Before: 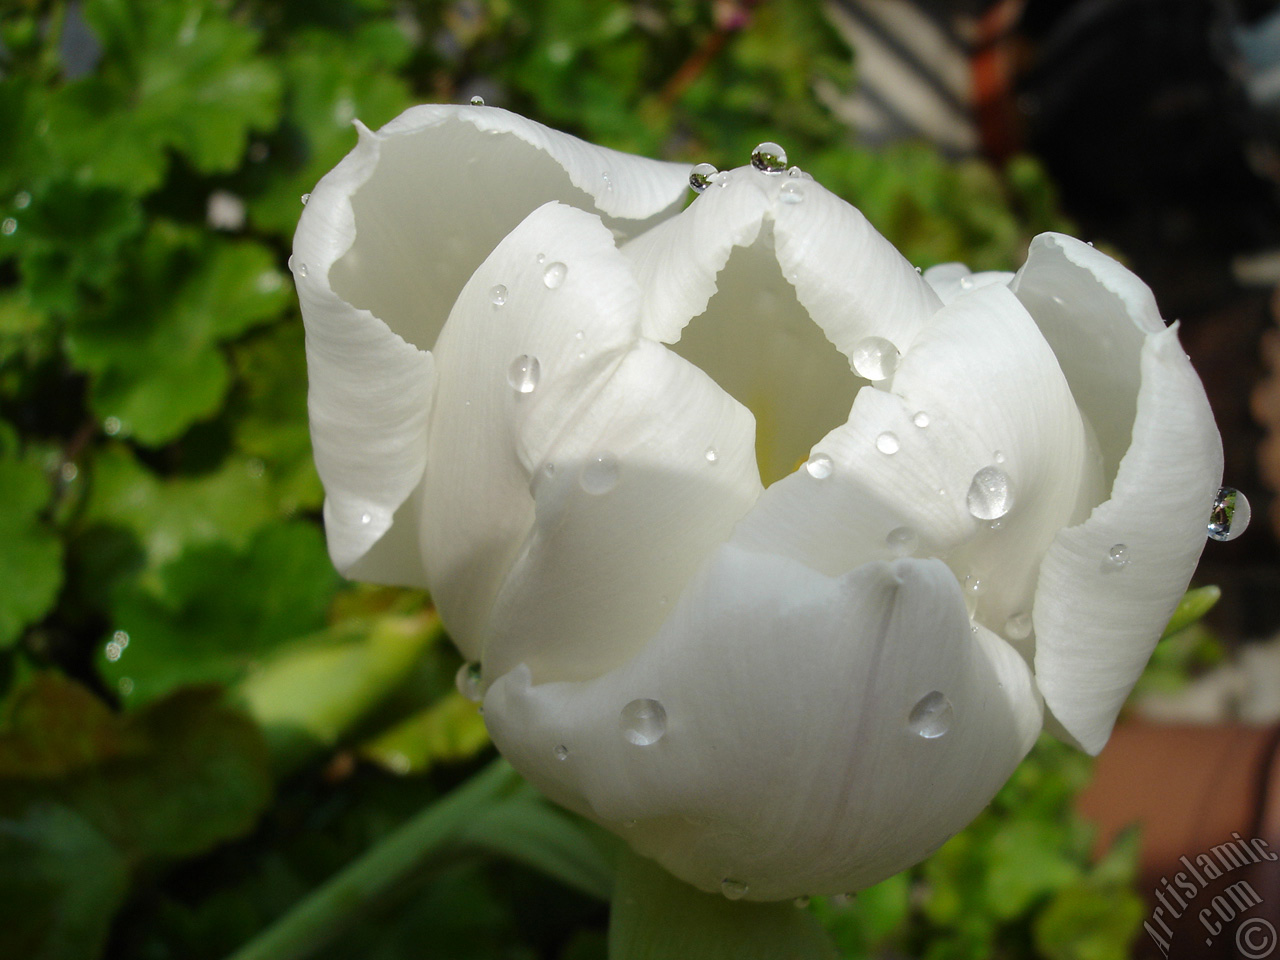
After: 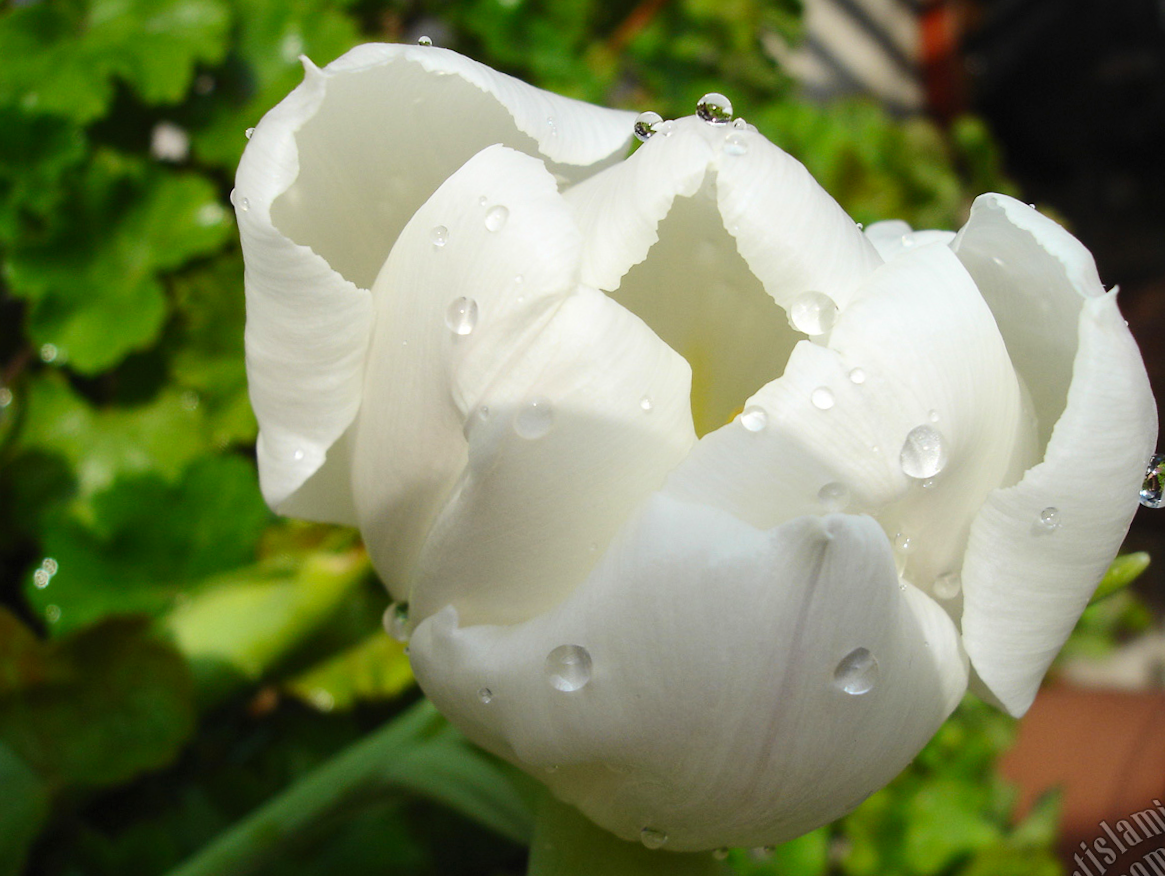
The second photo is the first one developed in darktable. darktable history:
crop and rotate: angle -2.06°, left 3.11%, top 3.612%, right 1.522%, bottom 0.775%
contrast brightness saturation: contrast 0.199, brightness 0.155, saturation 0.228
